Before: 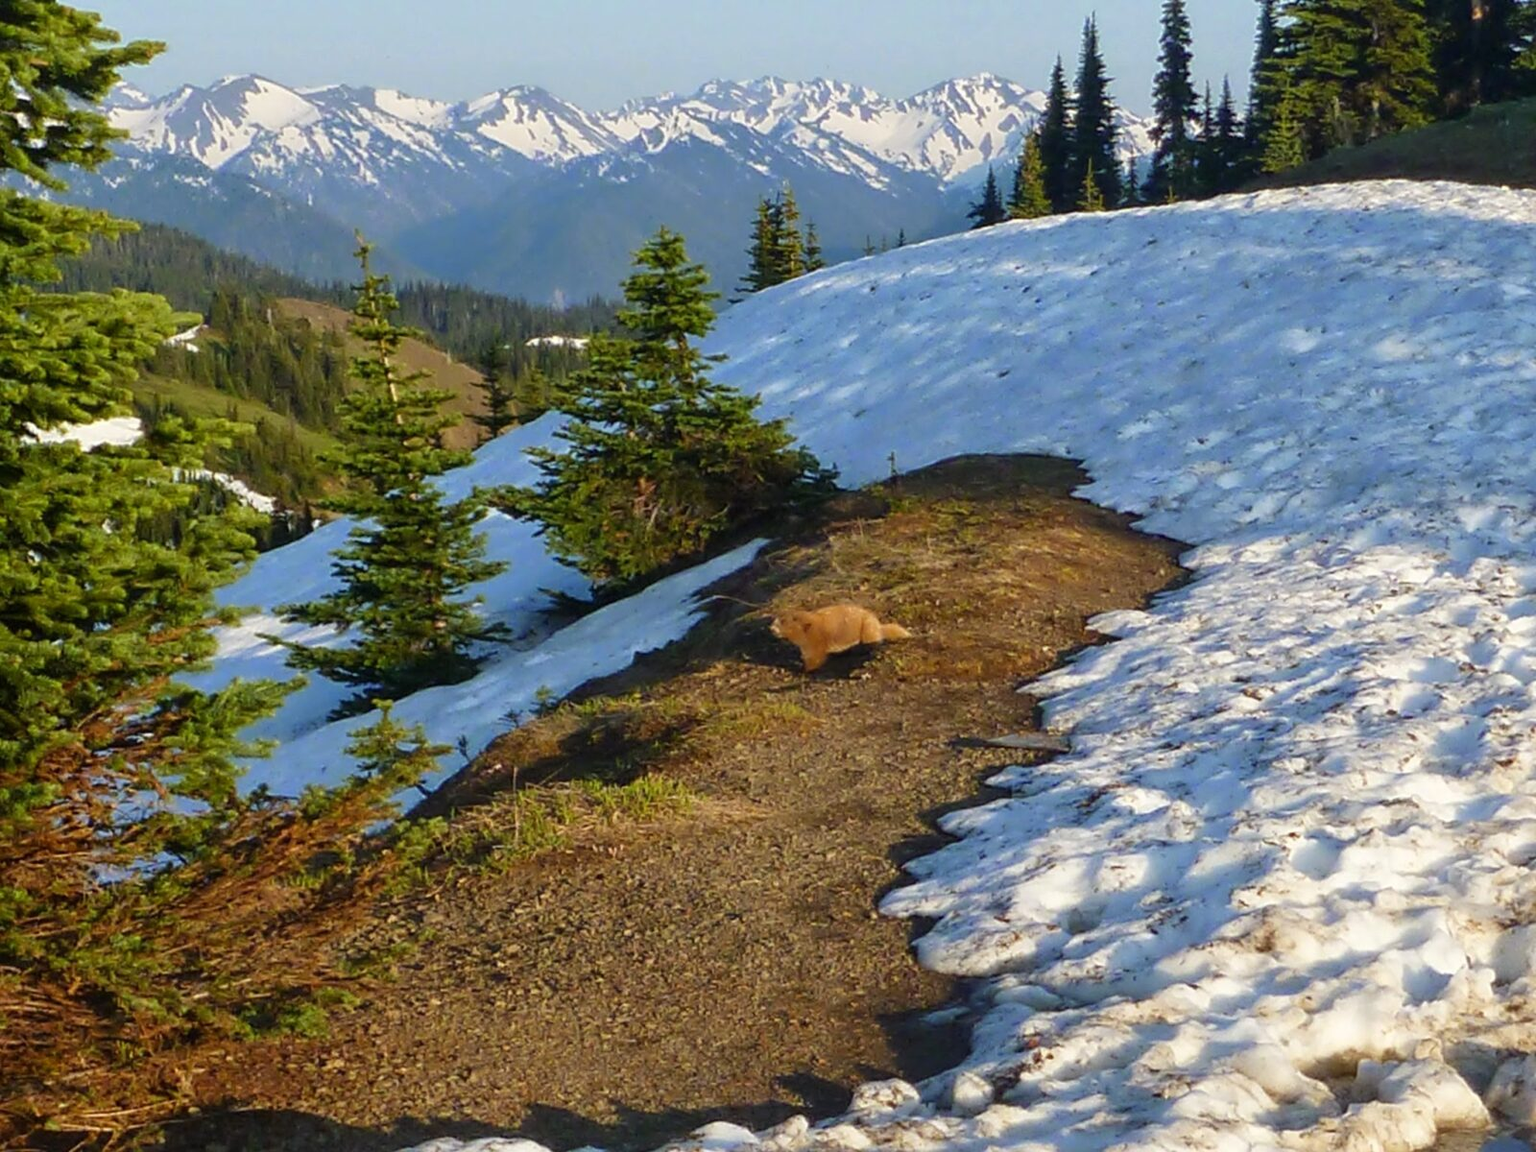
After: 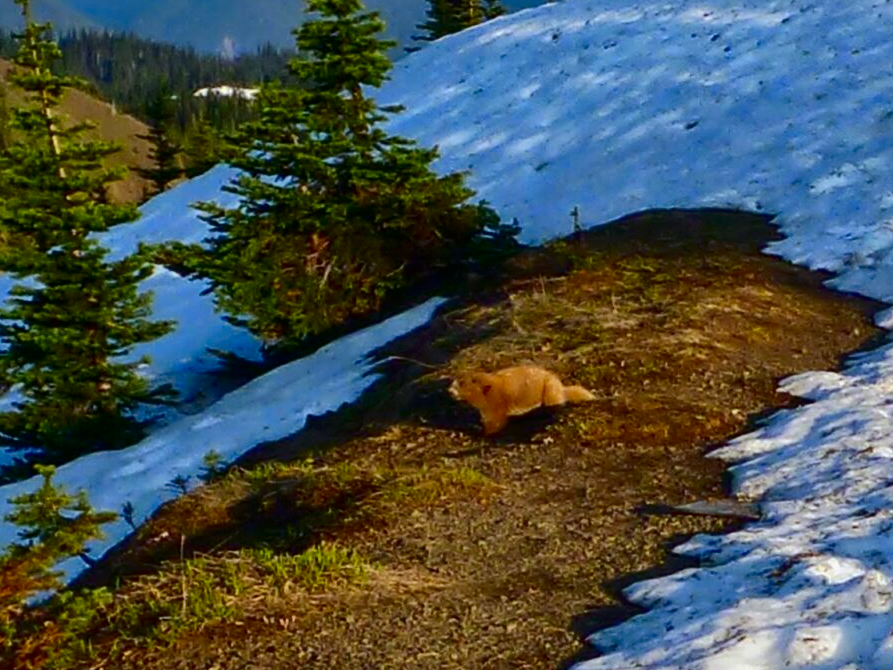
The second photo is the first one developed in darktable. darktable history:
white balance: red 0.983, blue 1.036
crop and rotate: left 22.13%, top 22.054%, right 22.026%, bottom 22.102%
shadows and highlights: shadows 40, highlights -60
contrast brightness saturation: contrast 0.22, brightness -0.19, saturation 0.24
